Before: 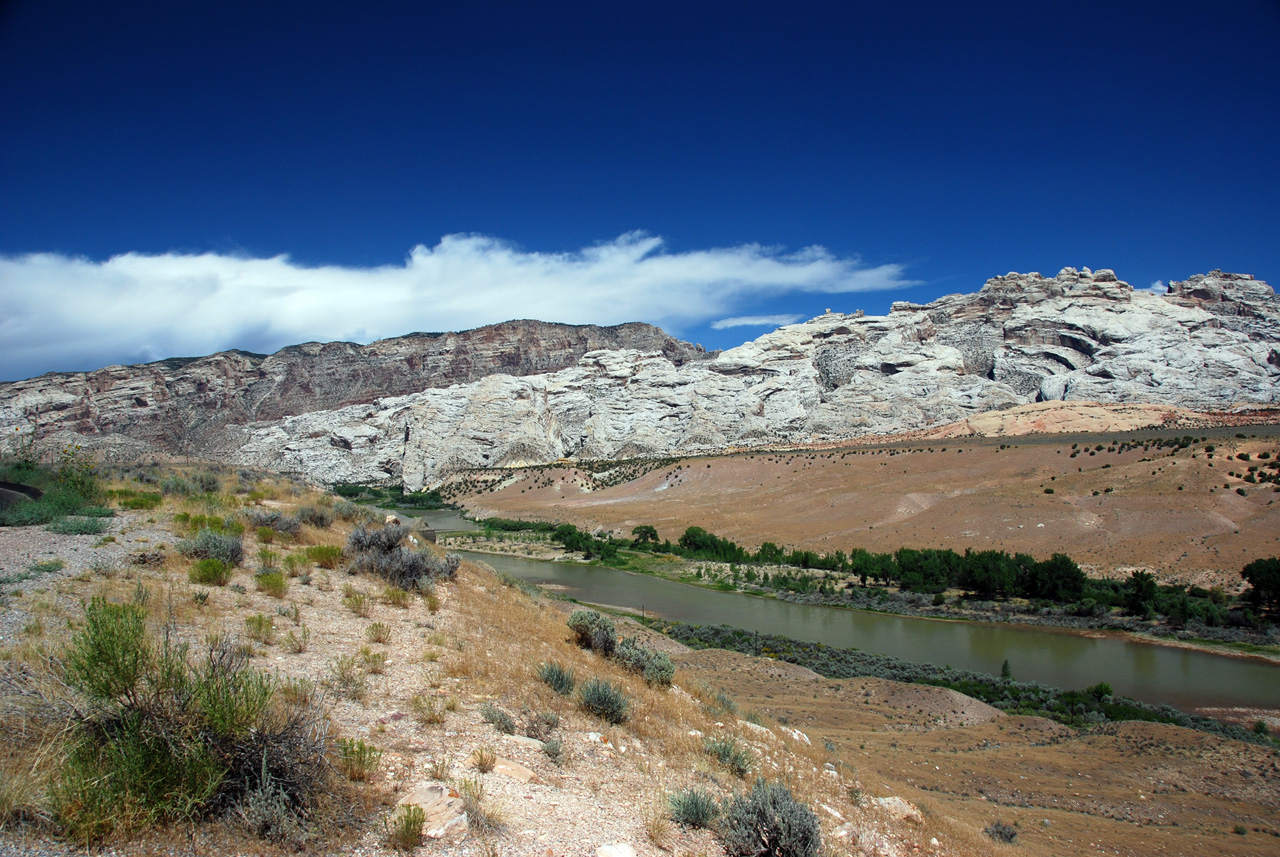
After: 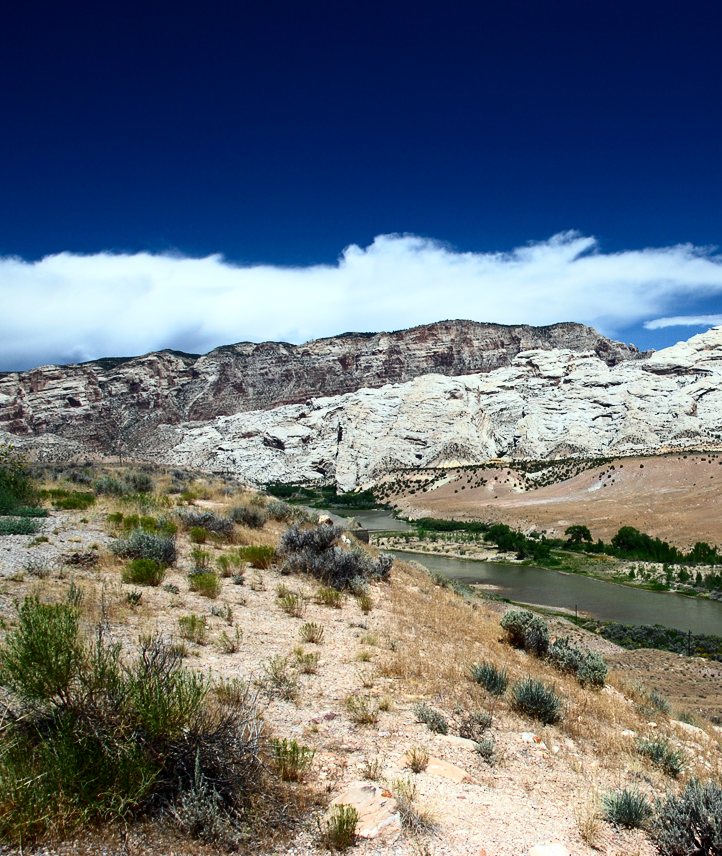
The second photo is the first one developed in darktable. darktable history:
crop: left 5.273%, right 38.291%
contrast brightness saturation: contrast 0.298
